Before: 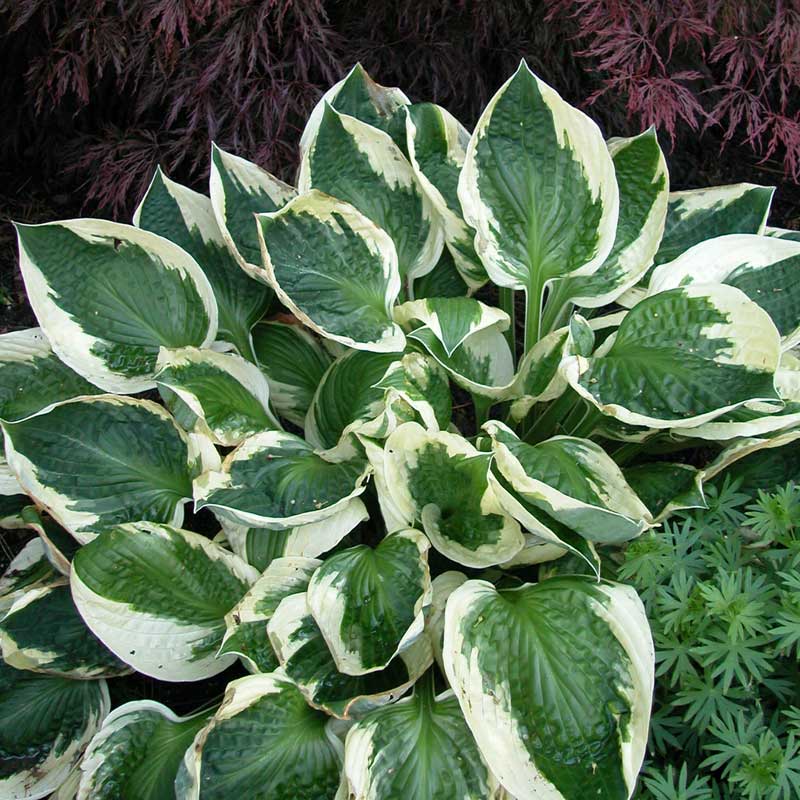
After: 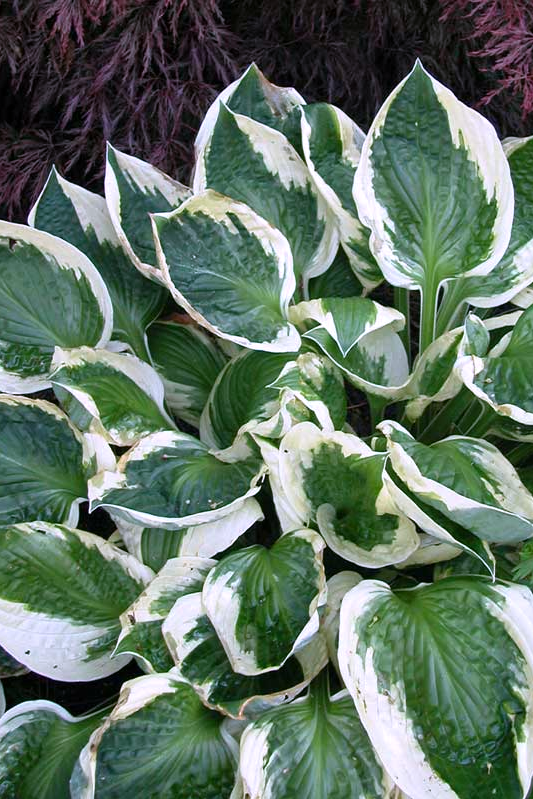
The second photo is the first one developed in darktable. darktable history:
crop and rotate: left 13.342%, right 19.991%
shadows and highlights: shadows 24.5, highlights -78.15, soften with gaussian
white balance: red 1.042, blue 1.17
